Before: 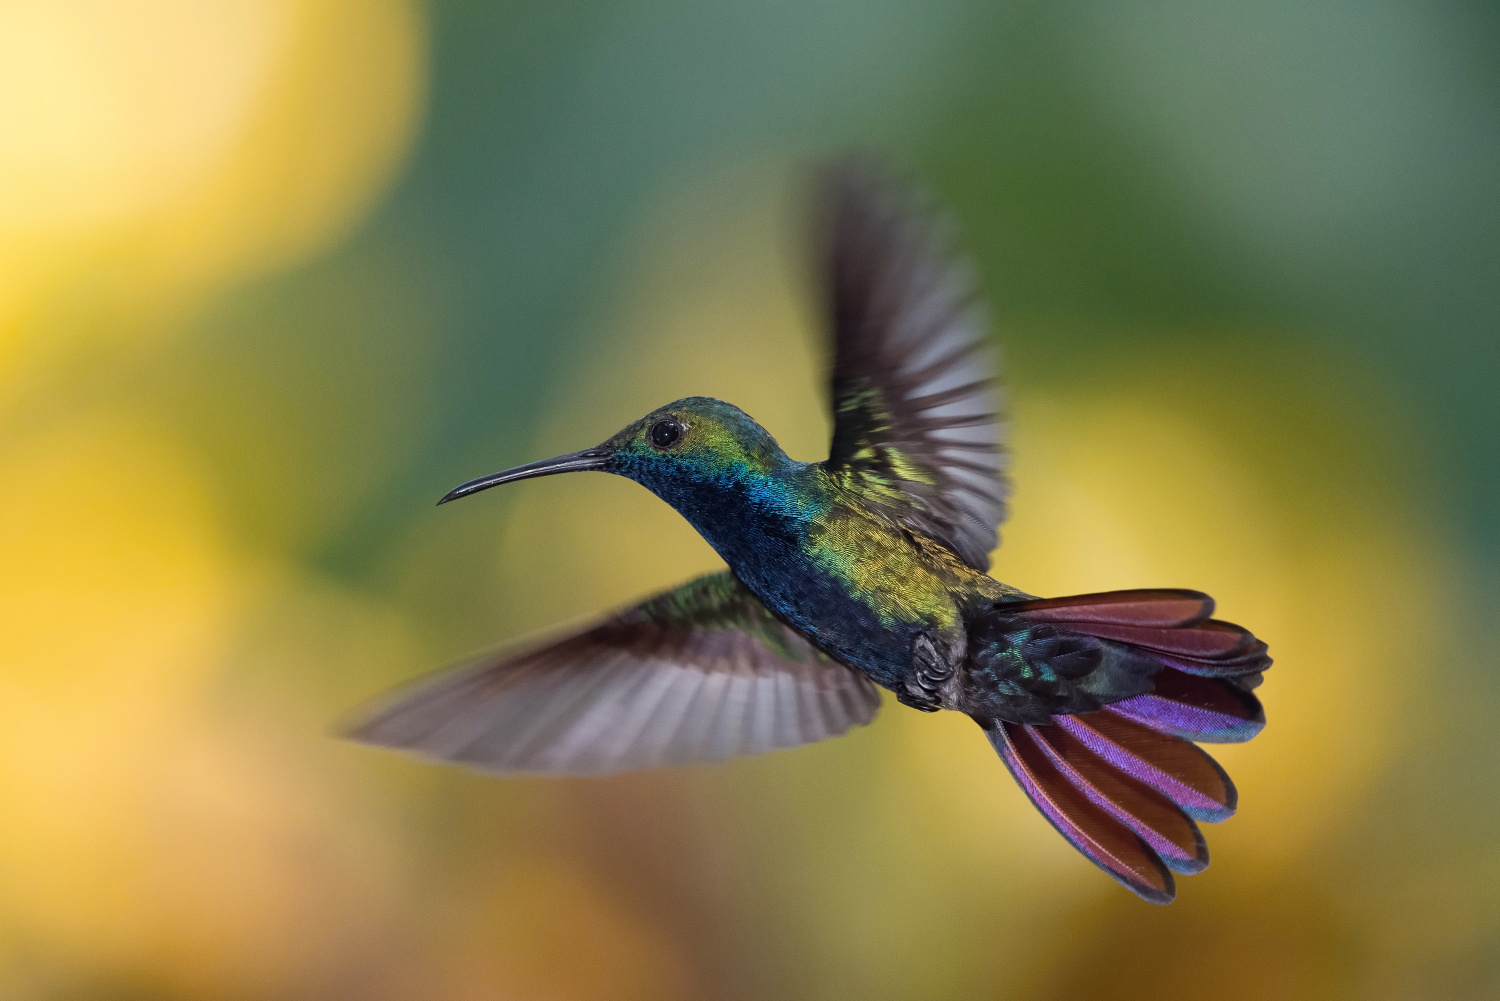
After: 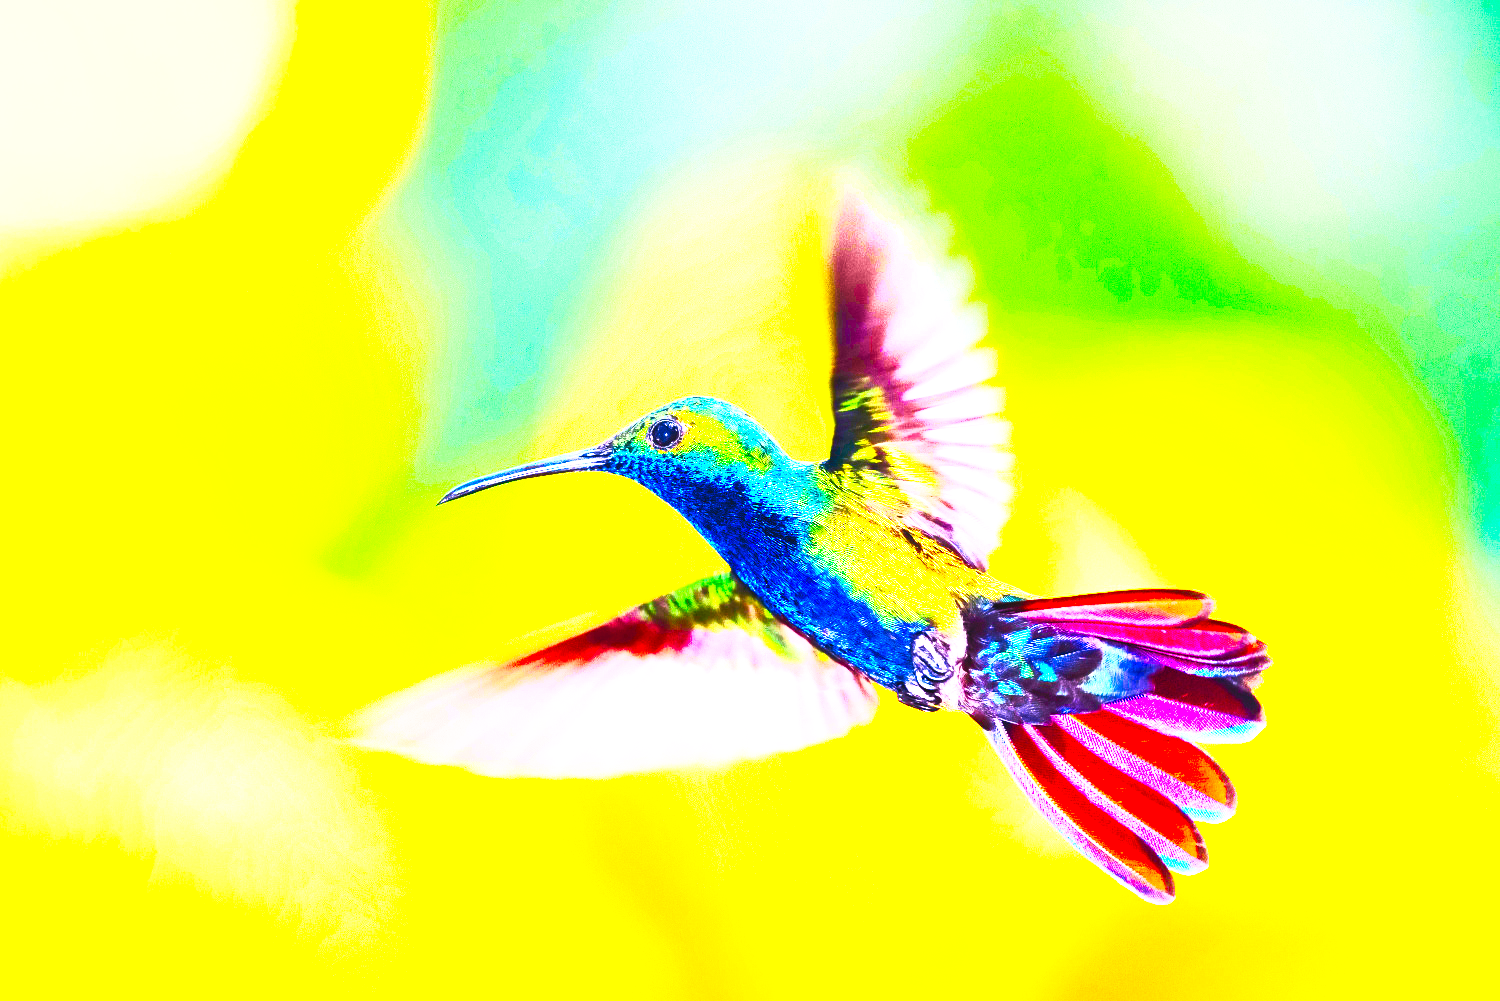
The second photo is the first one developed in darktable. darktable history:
contrast brightness saturation: contrast 0.991, brightness 0.993, saturation 0.982
local contrast: mode bilateral grid, contrast 21, coarseness 49, detail 138%, midtone range 0.2
tone curve: curves: ch0 [(0, 0) (0.003, 0.003) (0.011, 0.014) (0.025, 0.031) (0.044, 0.055) (0.069, 0.086) (0.1, 0.124) (0.136, 0.168) (0.177, 0.22) (0.224, 0.278) (0.277, 0.344) (0.335, 0.426) (0.399, 0.515) (0.468, 0.597) (0.543, 0.672) (0.623, 0.746) (0.709, 0.815) (0.801, 0.881) (0.898, 0.939) (1, 1)], color space Lab, linked channels, preserve colors none
color balance rgb: linear chroma grading › global chroma 17.254%, perceptual saturation grading › global saturation 34.819%, perceptual saturation grading › highlights -24.795%, perceptual saturation grading › shadows 50.167%, perceptual brilliance grading › global brilliance 29.456%, perceptual brilliance grading › highlights 12.49%, perceptual brilliance grading › mid-tones 23.259%, global vibrance 14.295%
exposure: black level correction 0, exposure 0.398 EV, compensate exposure bias true, compensate highlight preservation false
base curve: curves: ch0 [(0, 0) (0.007, 0.004) (0.027, 0.03) (0.046, 0.07) (0.207, 0.54) (0.442, 0.872) (0.673, 0.972) (1, 1)], preserve colors none
velvia: strength 9.2%
tone equalizer: -8 EV -0.441 EV, -7 EV -0.426 EV, -6 EV -0.358 EV, -5 EV -0.253 EV, -3 EV 0.207 EV, -2 EV 0.336 EV, -1 EV 0.376 EV, +0 EV 0.398 EV, edges refinement/feathering 500, mask exposure compensation -1.57 EV, preserve details no
